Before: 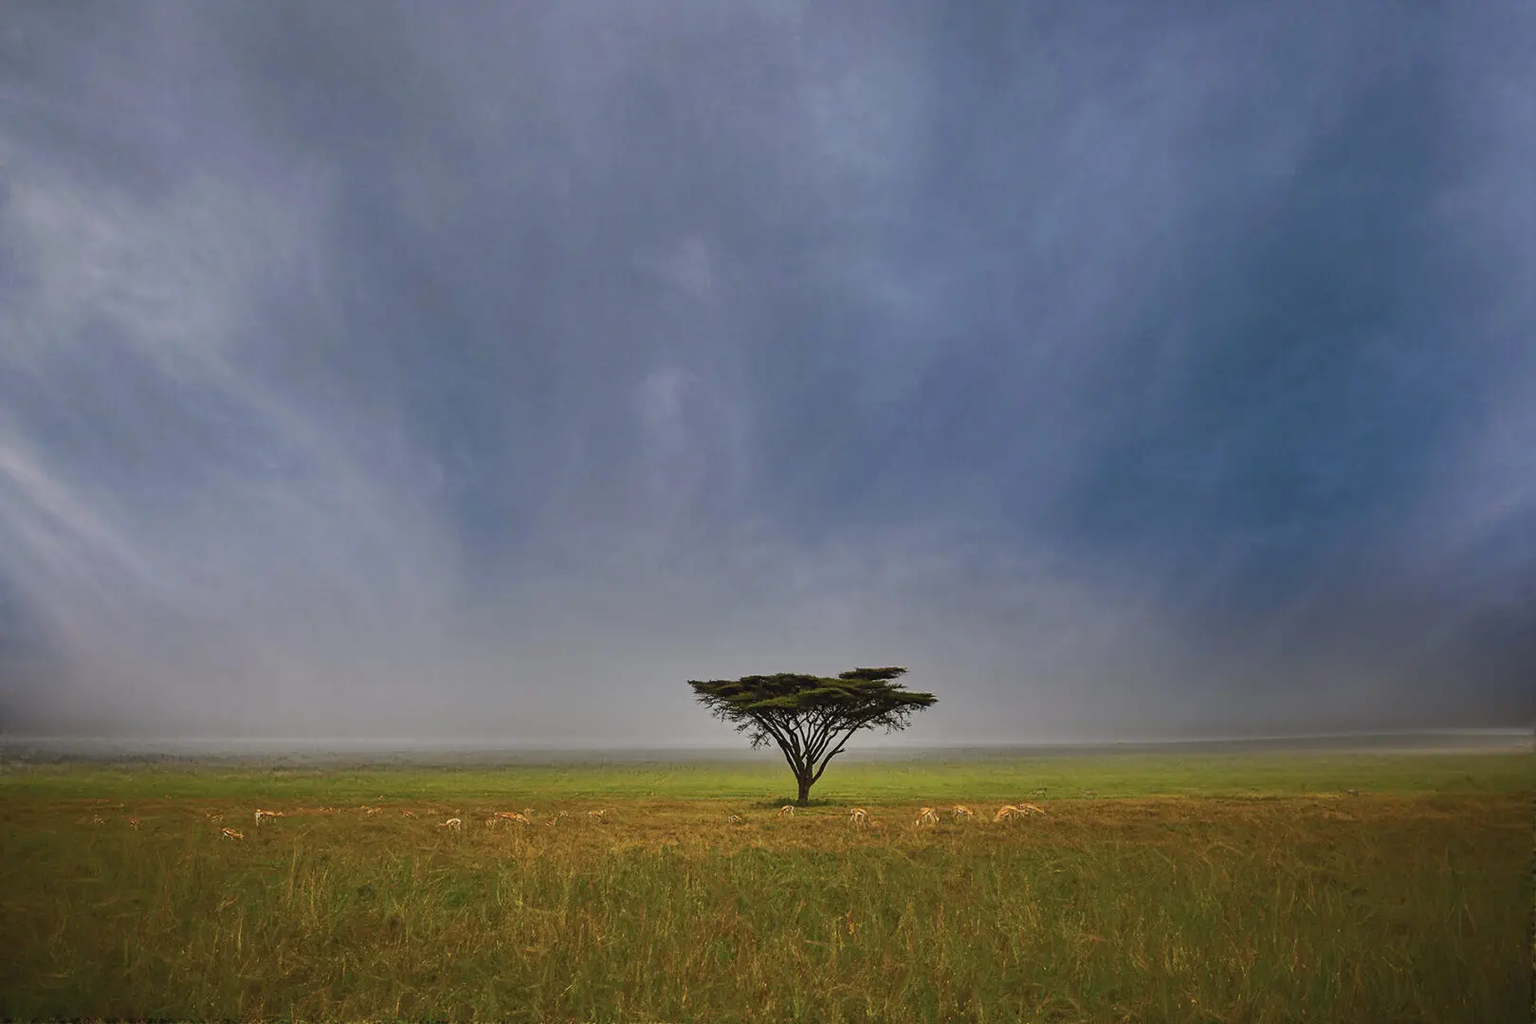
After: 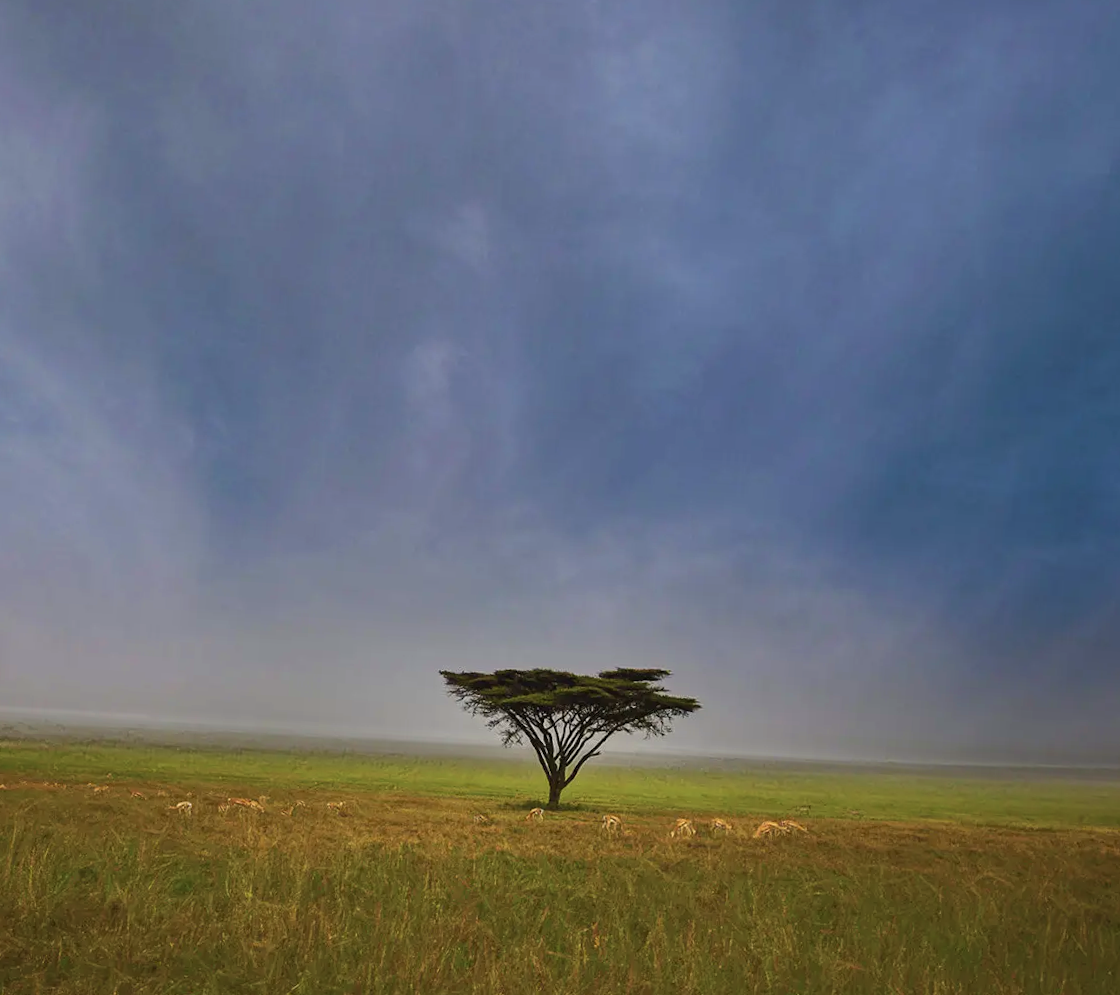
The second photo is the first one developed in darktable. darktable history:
crop and rotate: angle -3.27°, left 14.277%, top 0.028%, right 10.766%, bottom 0.028%
velvia: on, module defaults
